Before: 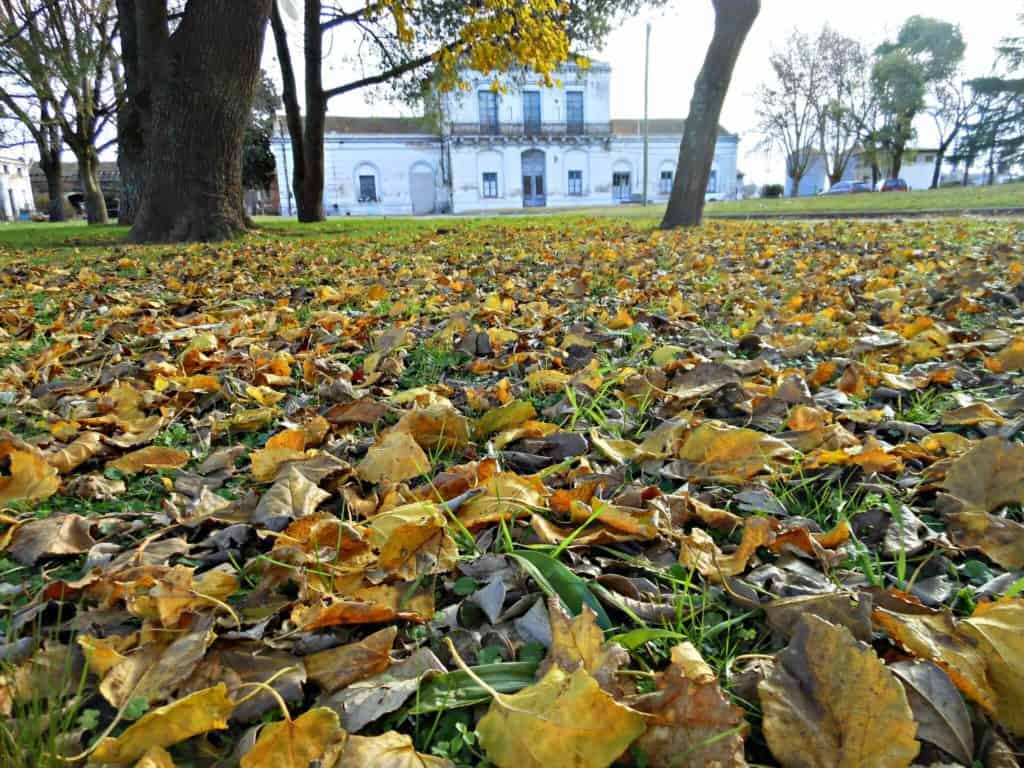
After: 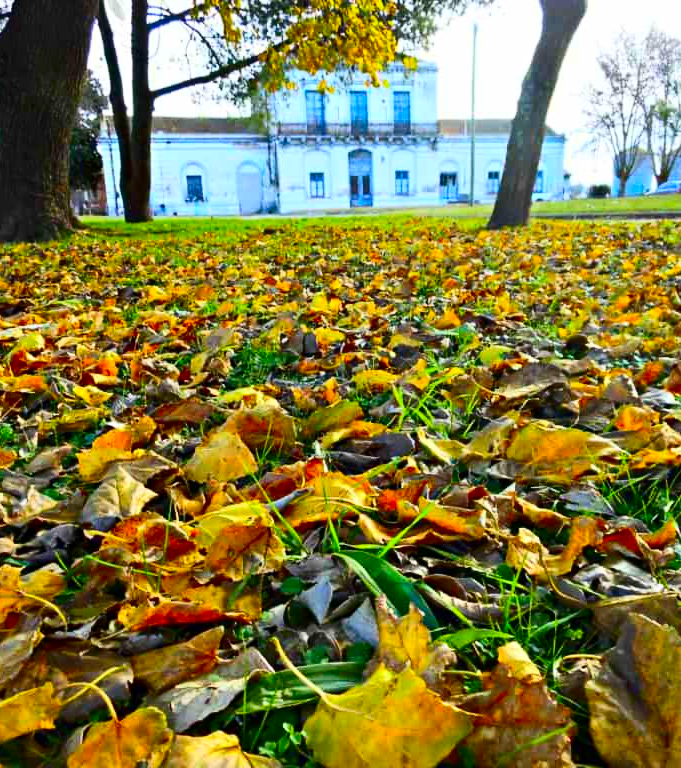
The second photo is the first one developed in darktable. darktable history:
tone equalizer: on, module defaults
crop: left 16.899%, right 16.556%
contrast brightness saturation: contrast 0.26, brightness 0.02, saturation 0.87
